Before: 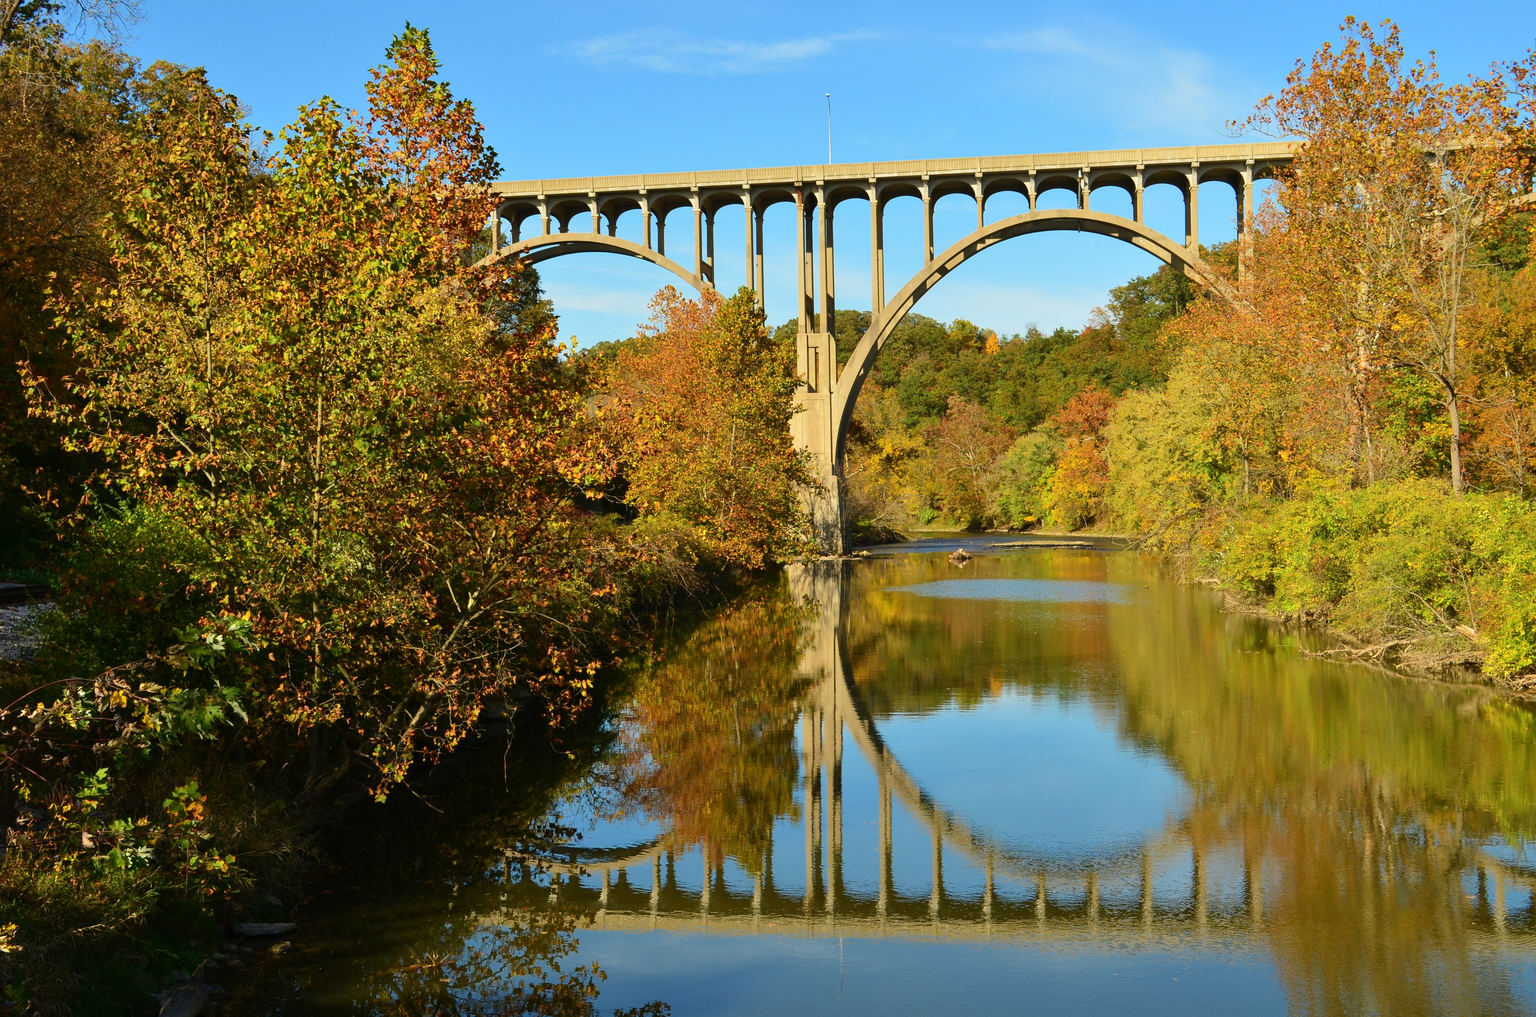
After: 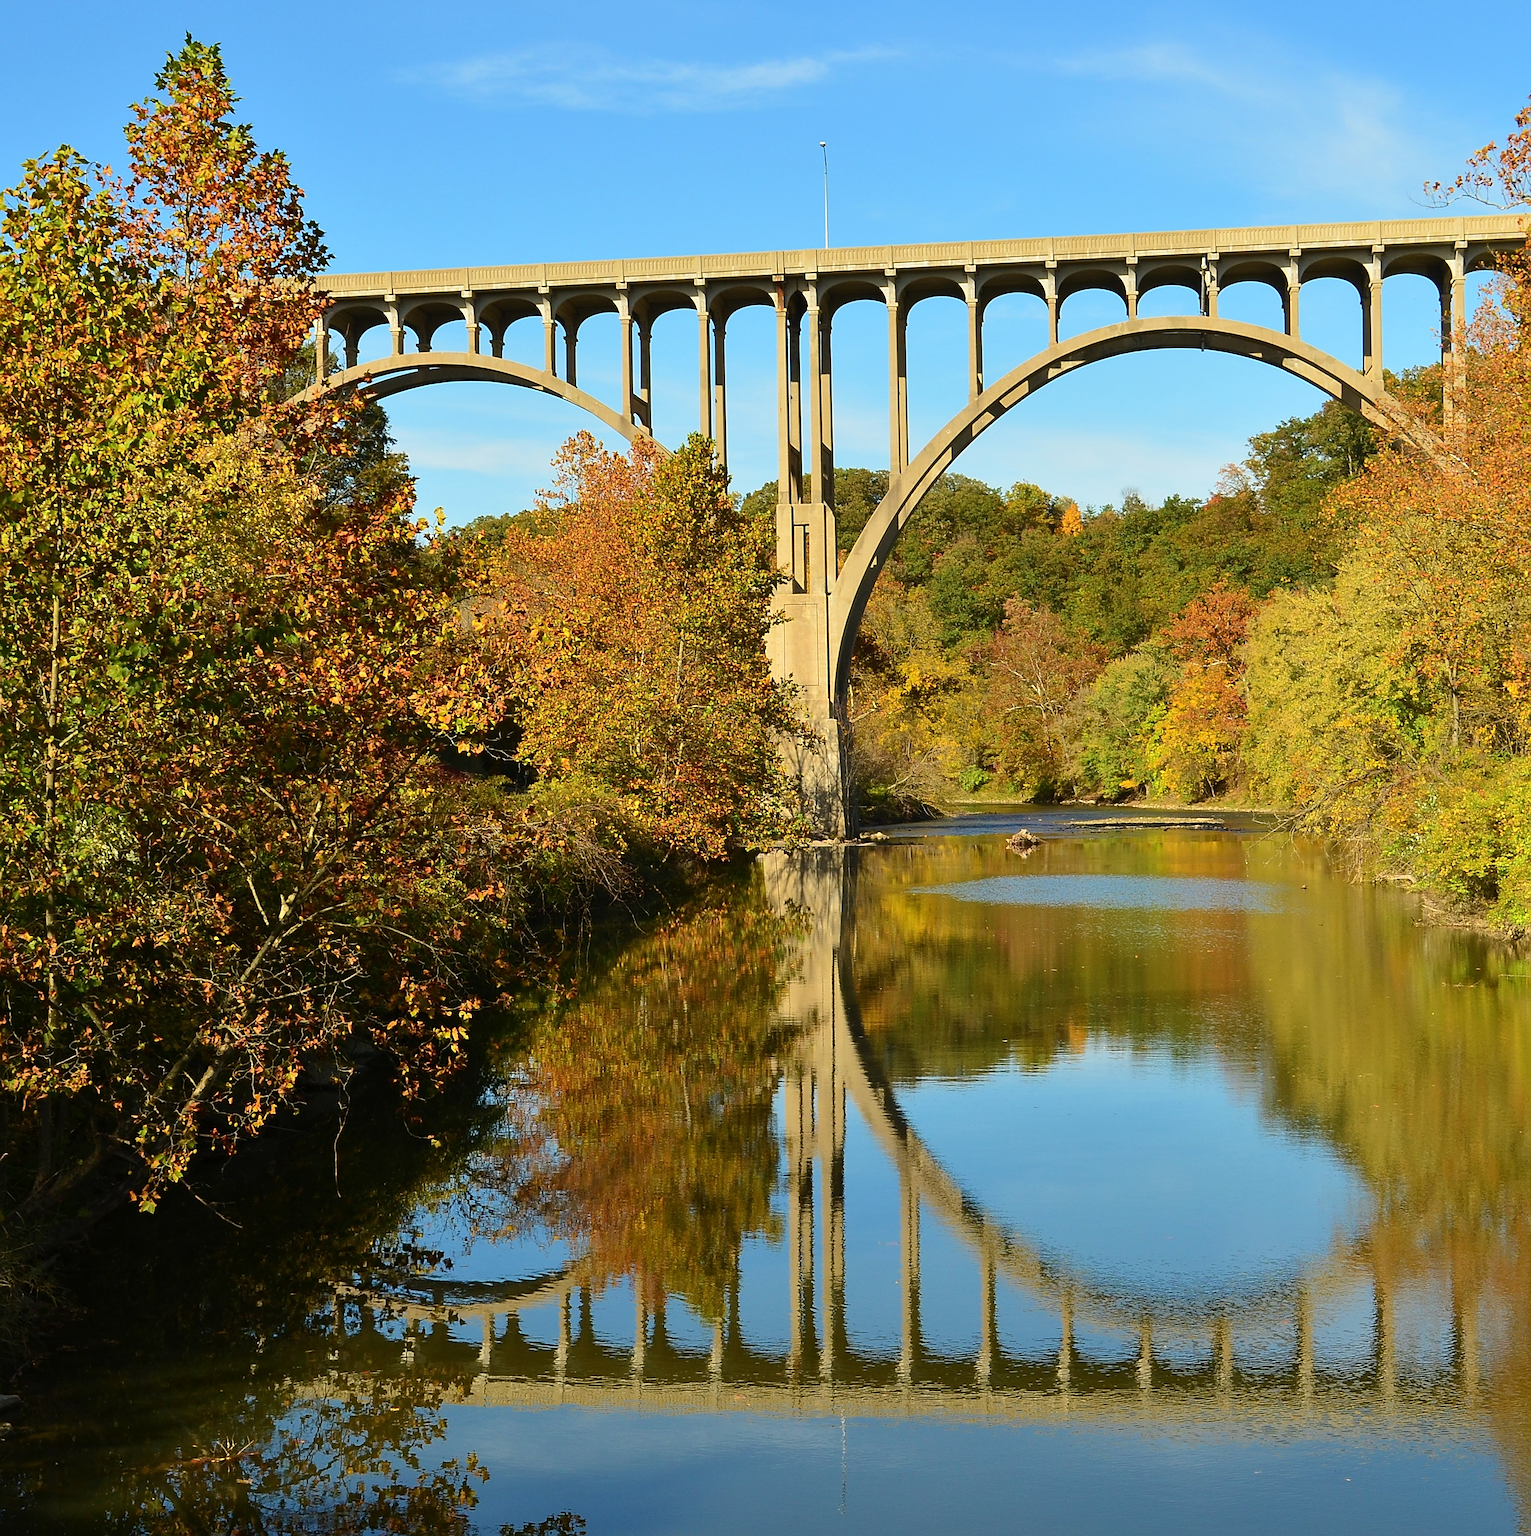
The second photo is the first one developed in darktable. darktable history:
tone equalizer: on, module defaults
sharpen: amount 0.75
crop and rotate: left 18.442%, right 15.508%
